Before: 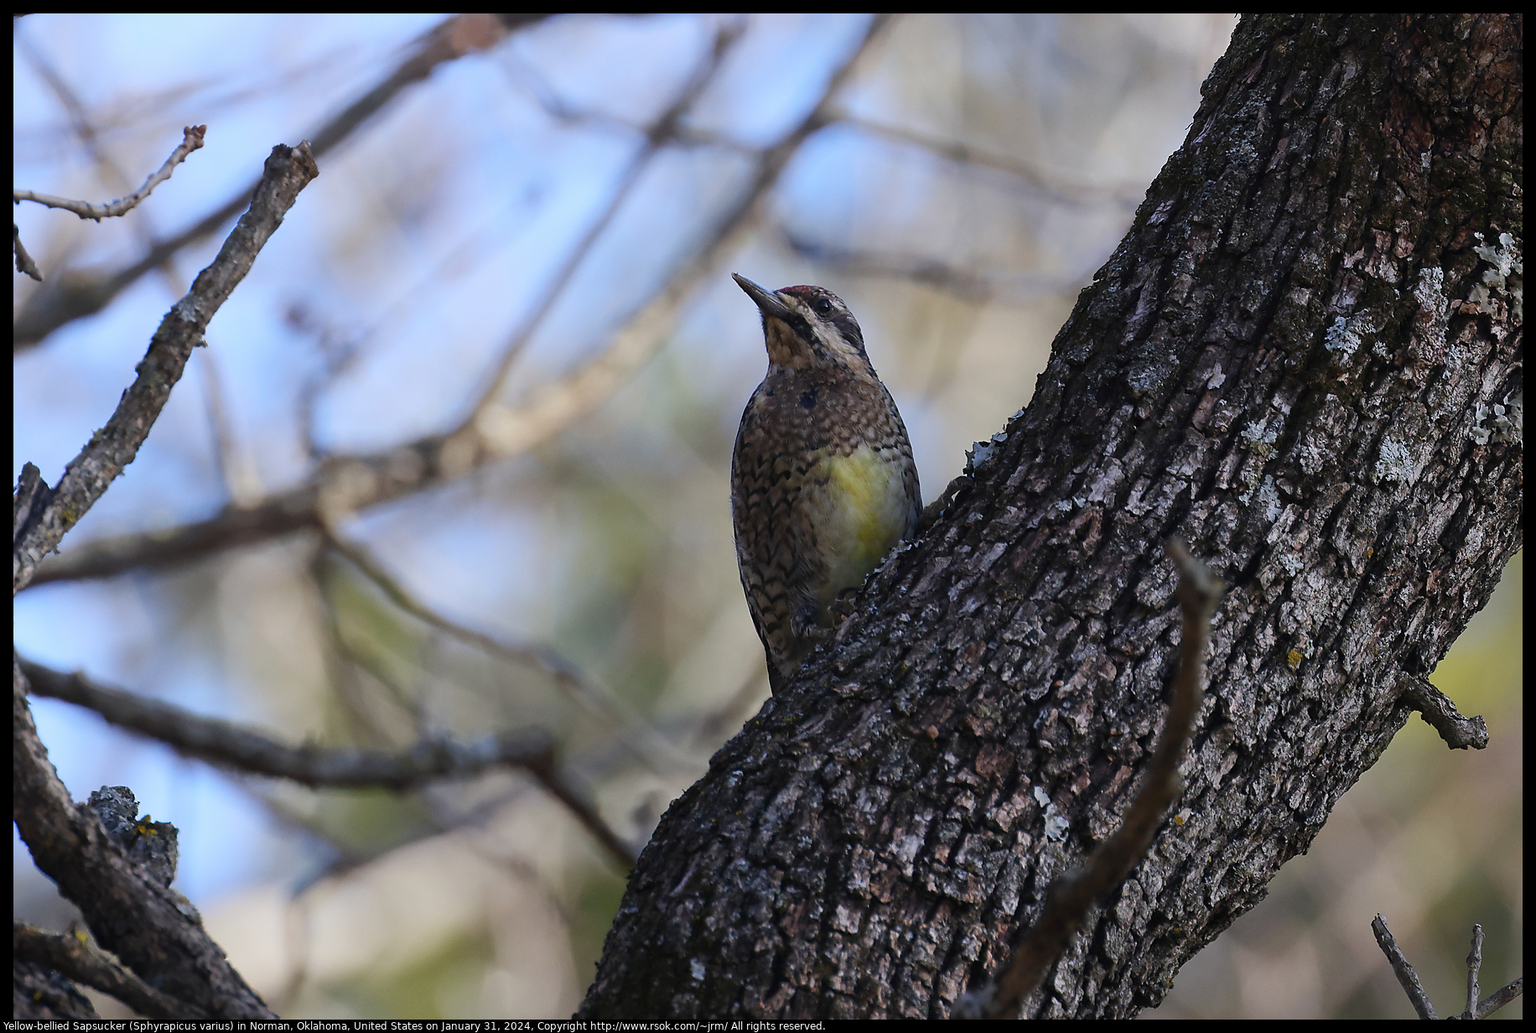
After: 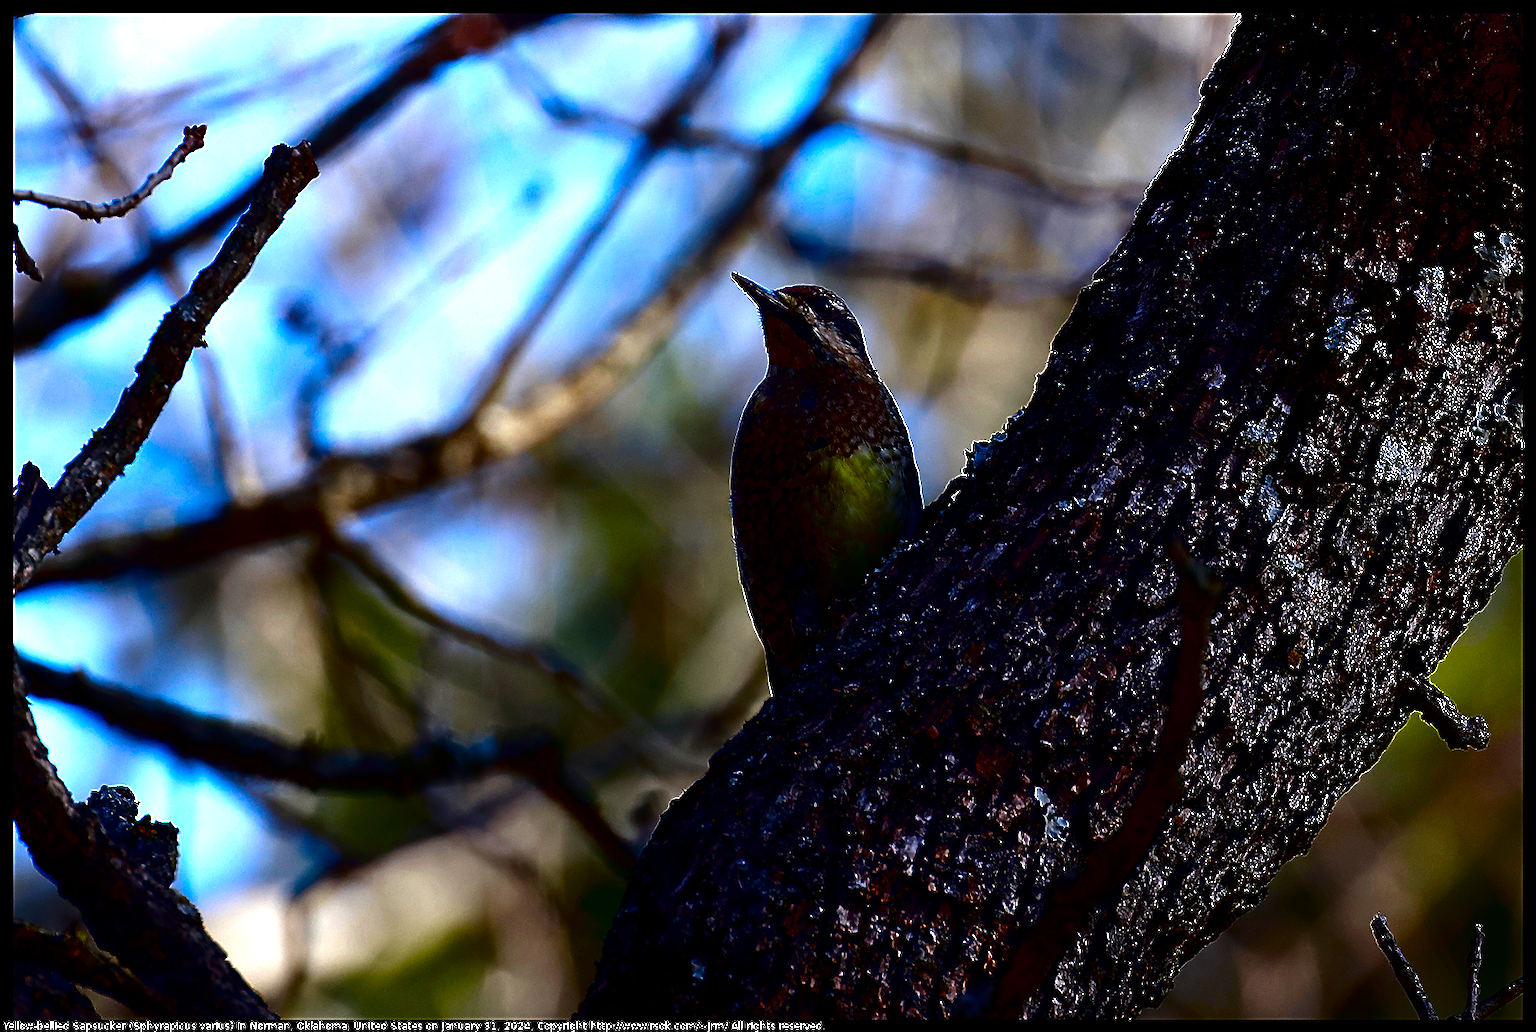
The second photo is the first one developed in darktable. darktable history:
contrast brightness saturation: brightness -1, saturation 1
sharpen: on, module defaults
tone equalizer: -8 EV -0.75 EV, -7 EV -0.7 EV, -6 EV -0.6 EV, -5 EV -0.4 EV, -3 EV 0.4 EV, -2 EV 0.6 EV, -1 EV 0.7 EV, +0 EV 0.75 EV, edges refinement/feathering 500, mask exposure compensation -1.57 EV, preserve details no
